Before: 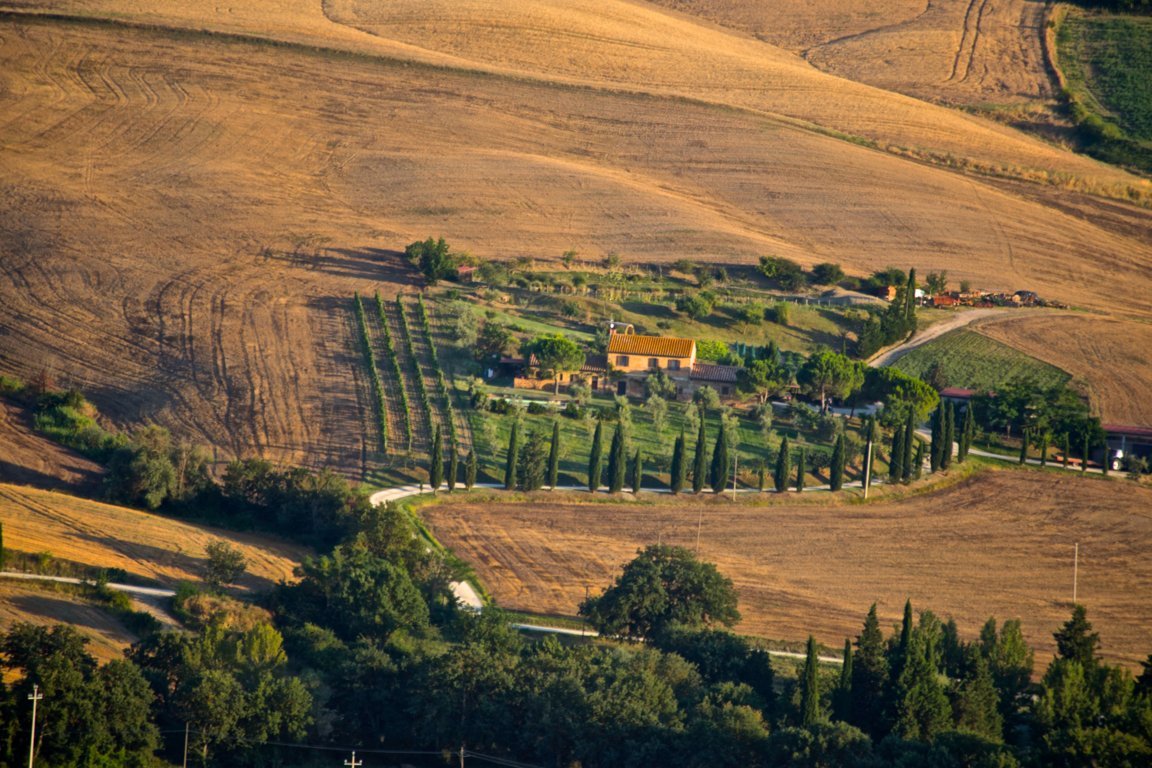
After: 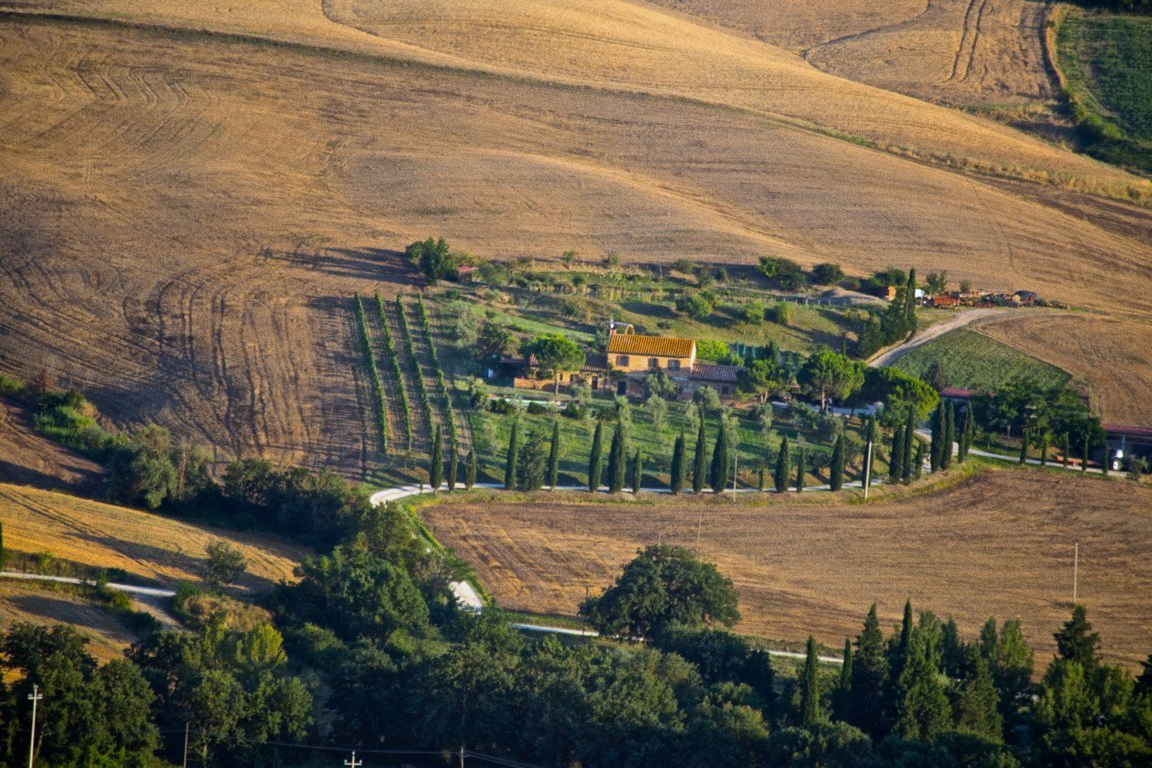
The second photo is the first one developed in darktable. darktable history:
white balance: red 0.926, green 1.003, blue 1.133
bloom: on, module defaults
grain: coarseness 0.09 ISO
